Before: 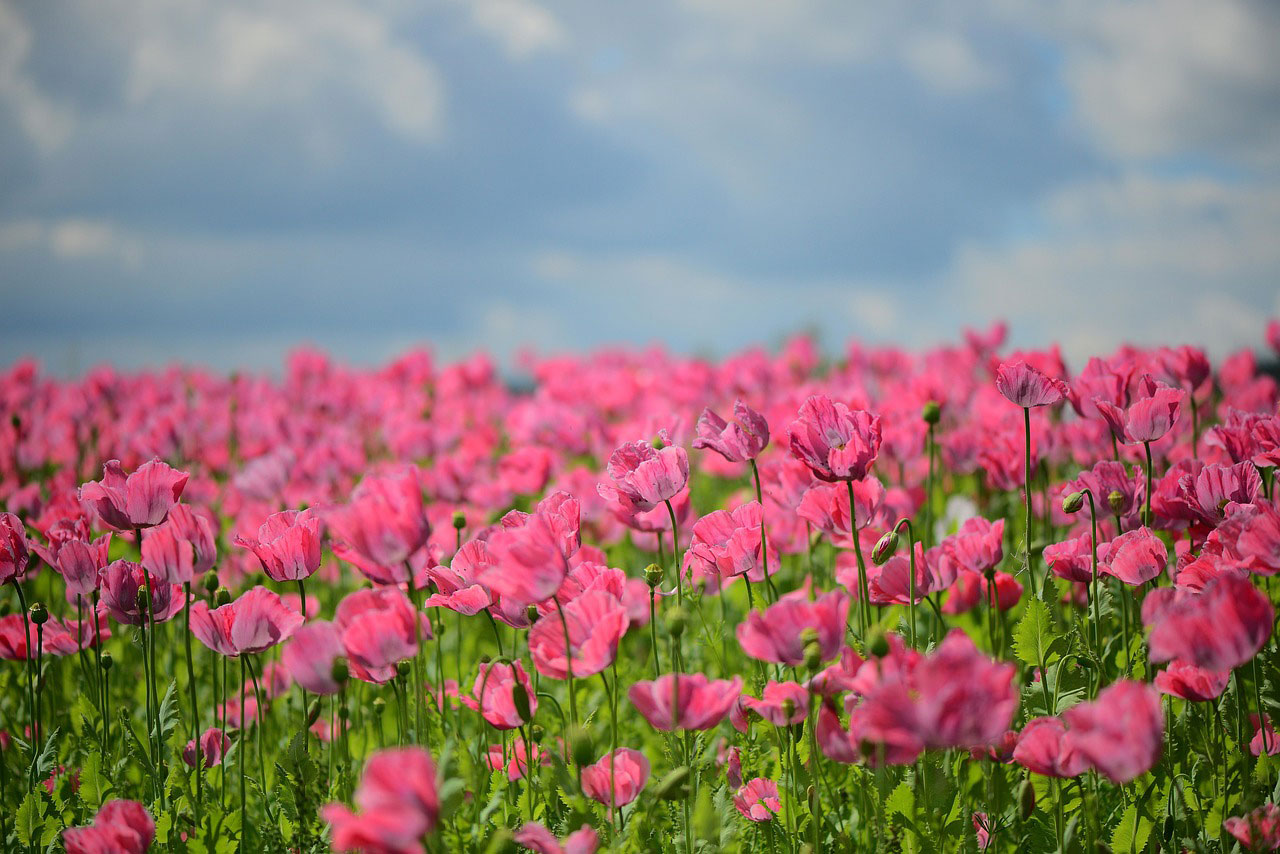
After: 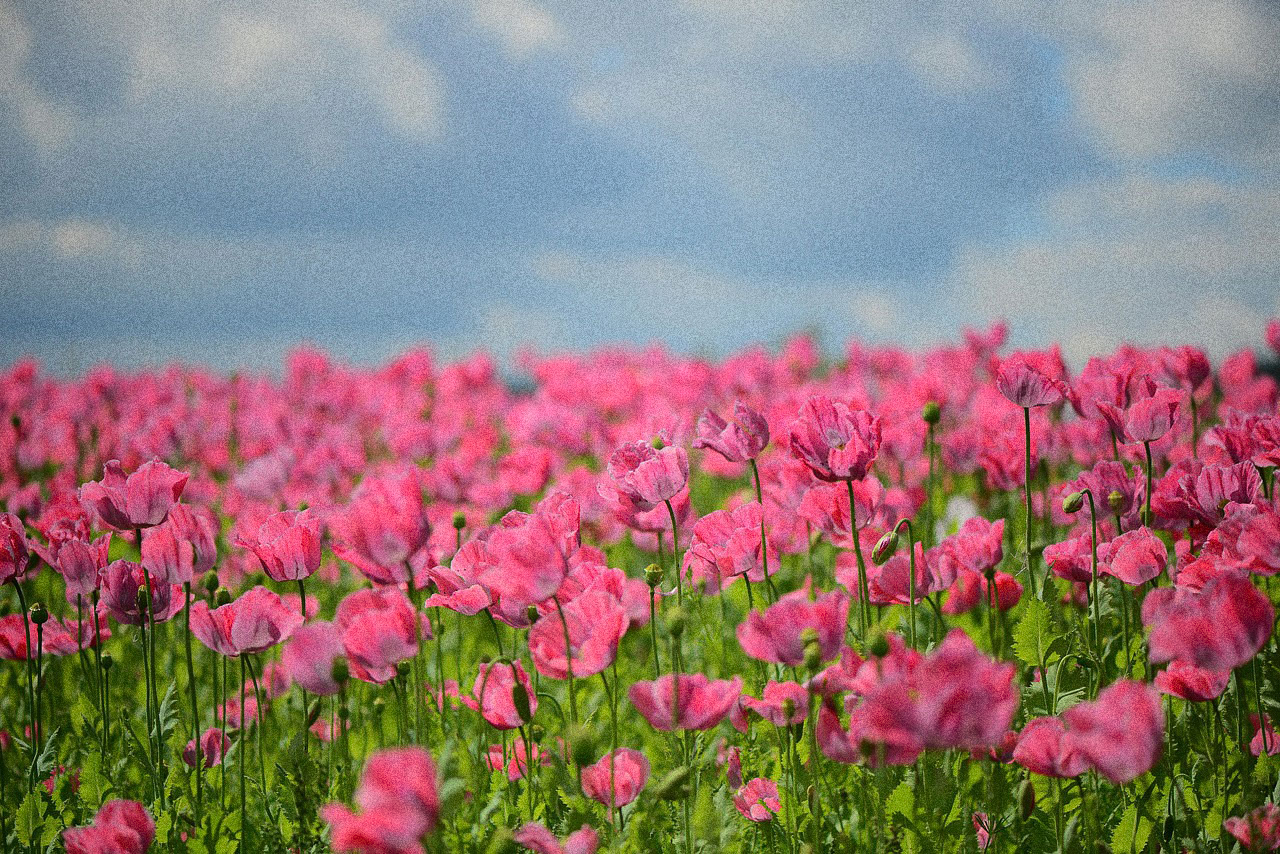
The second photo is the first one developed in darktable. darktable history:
white balance: emerald 1
grain: strength 49.07%
